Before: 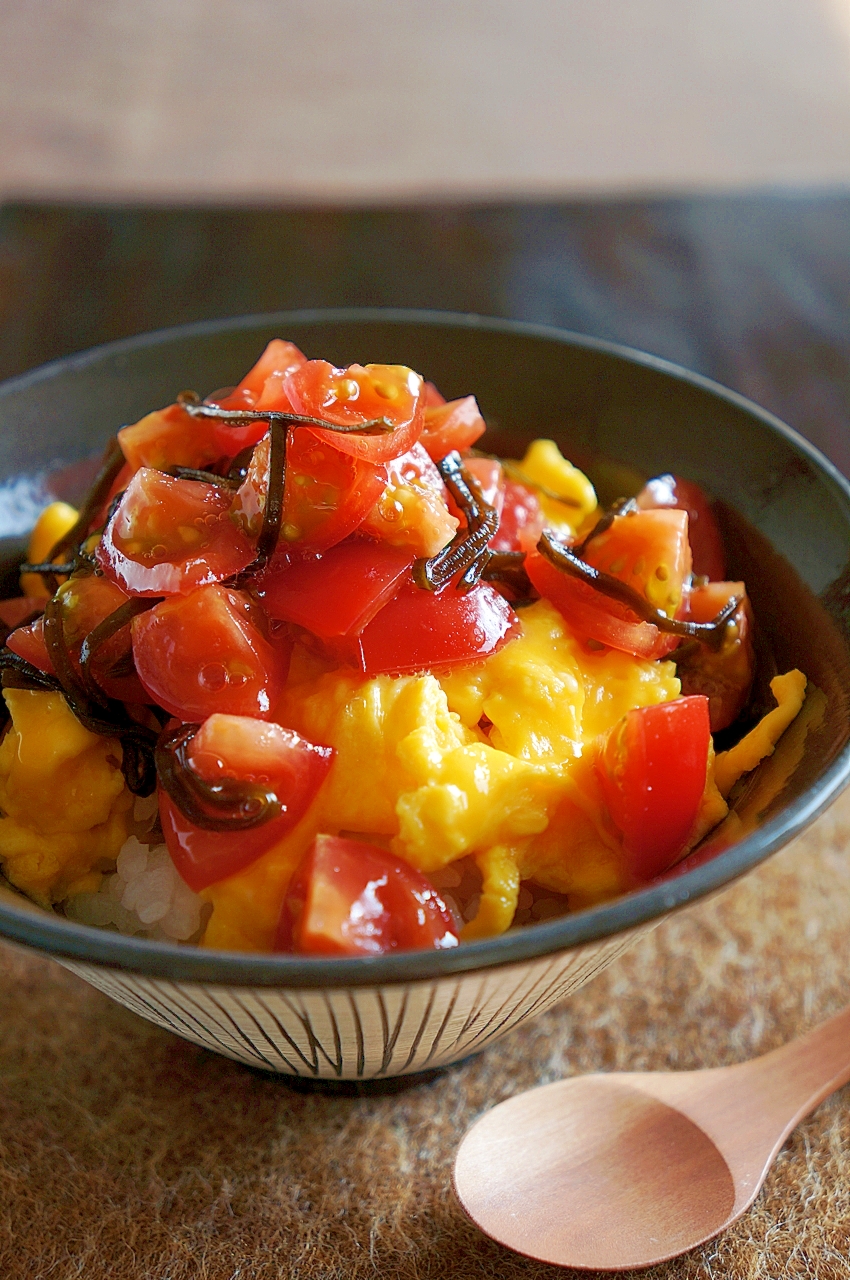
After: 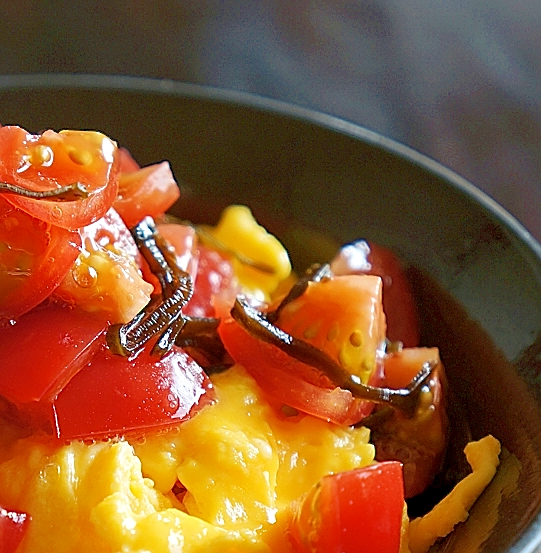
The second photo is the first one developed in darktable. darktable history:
crop: left 36.005%, top 18.293%, right 0.31%, bottom 38.444%
sharpen: on, module defaults
